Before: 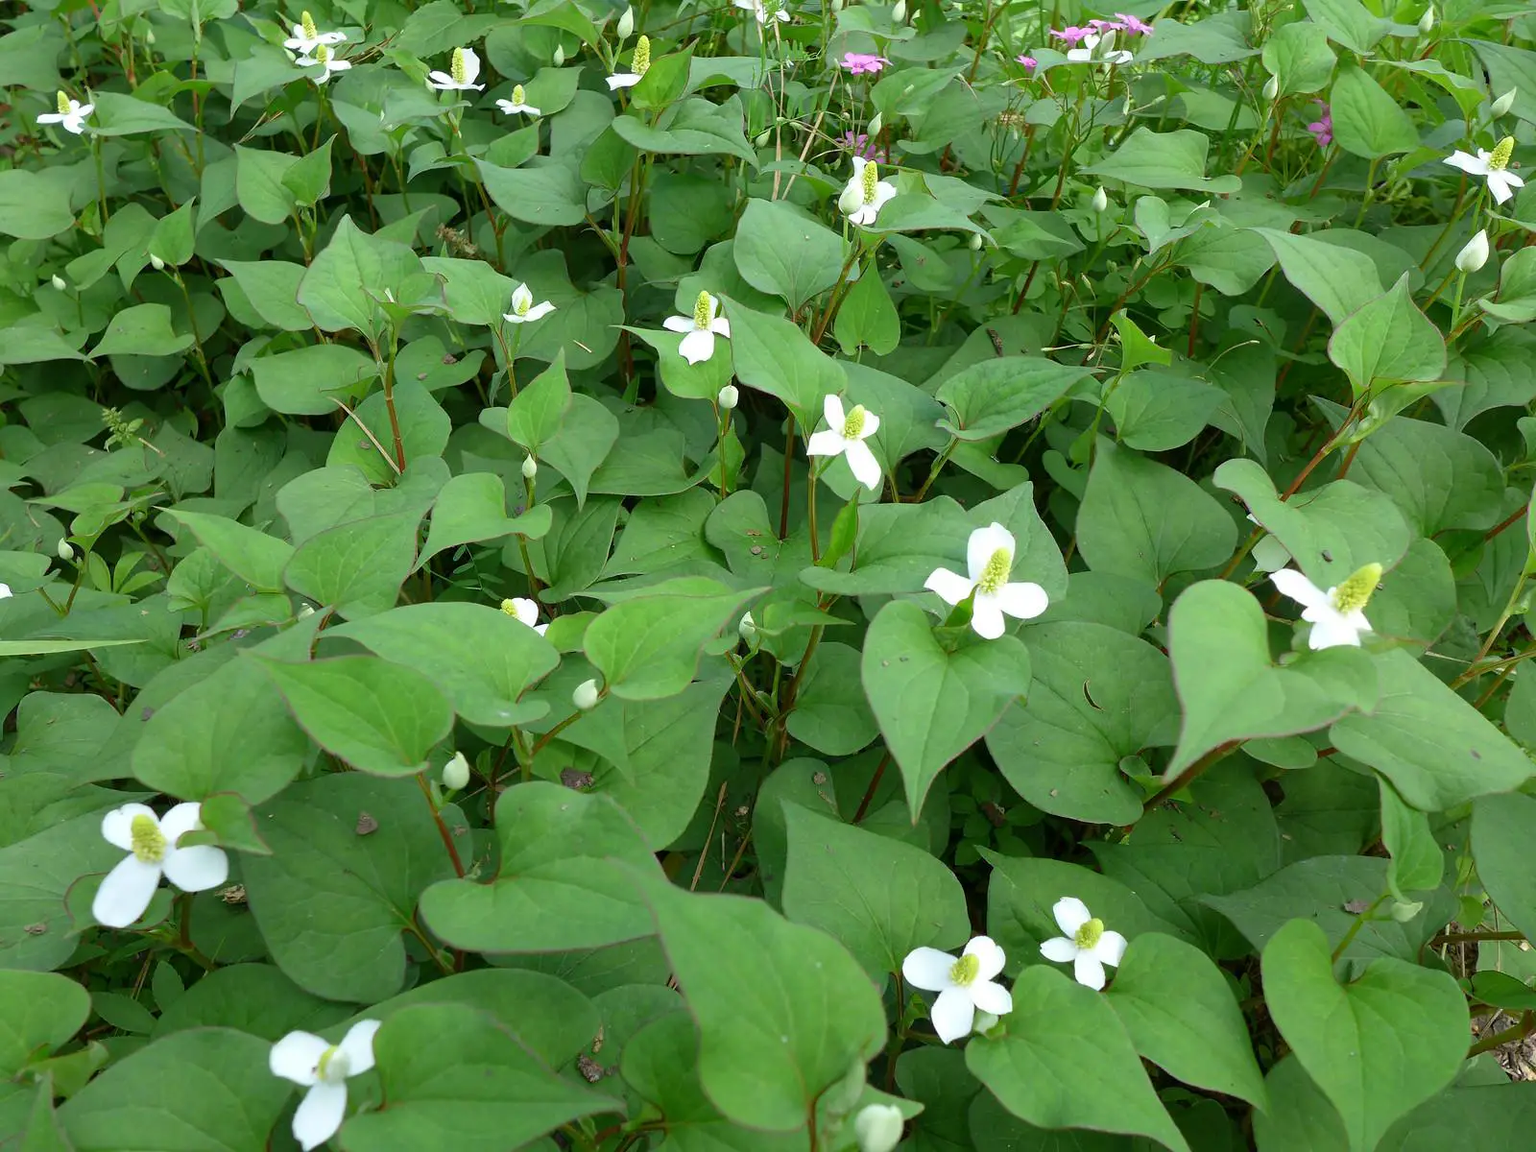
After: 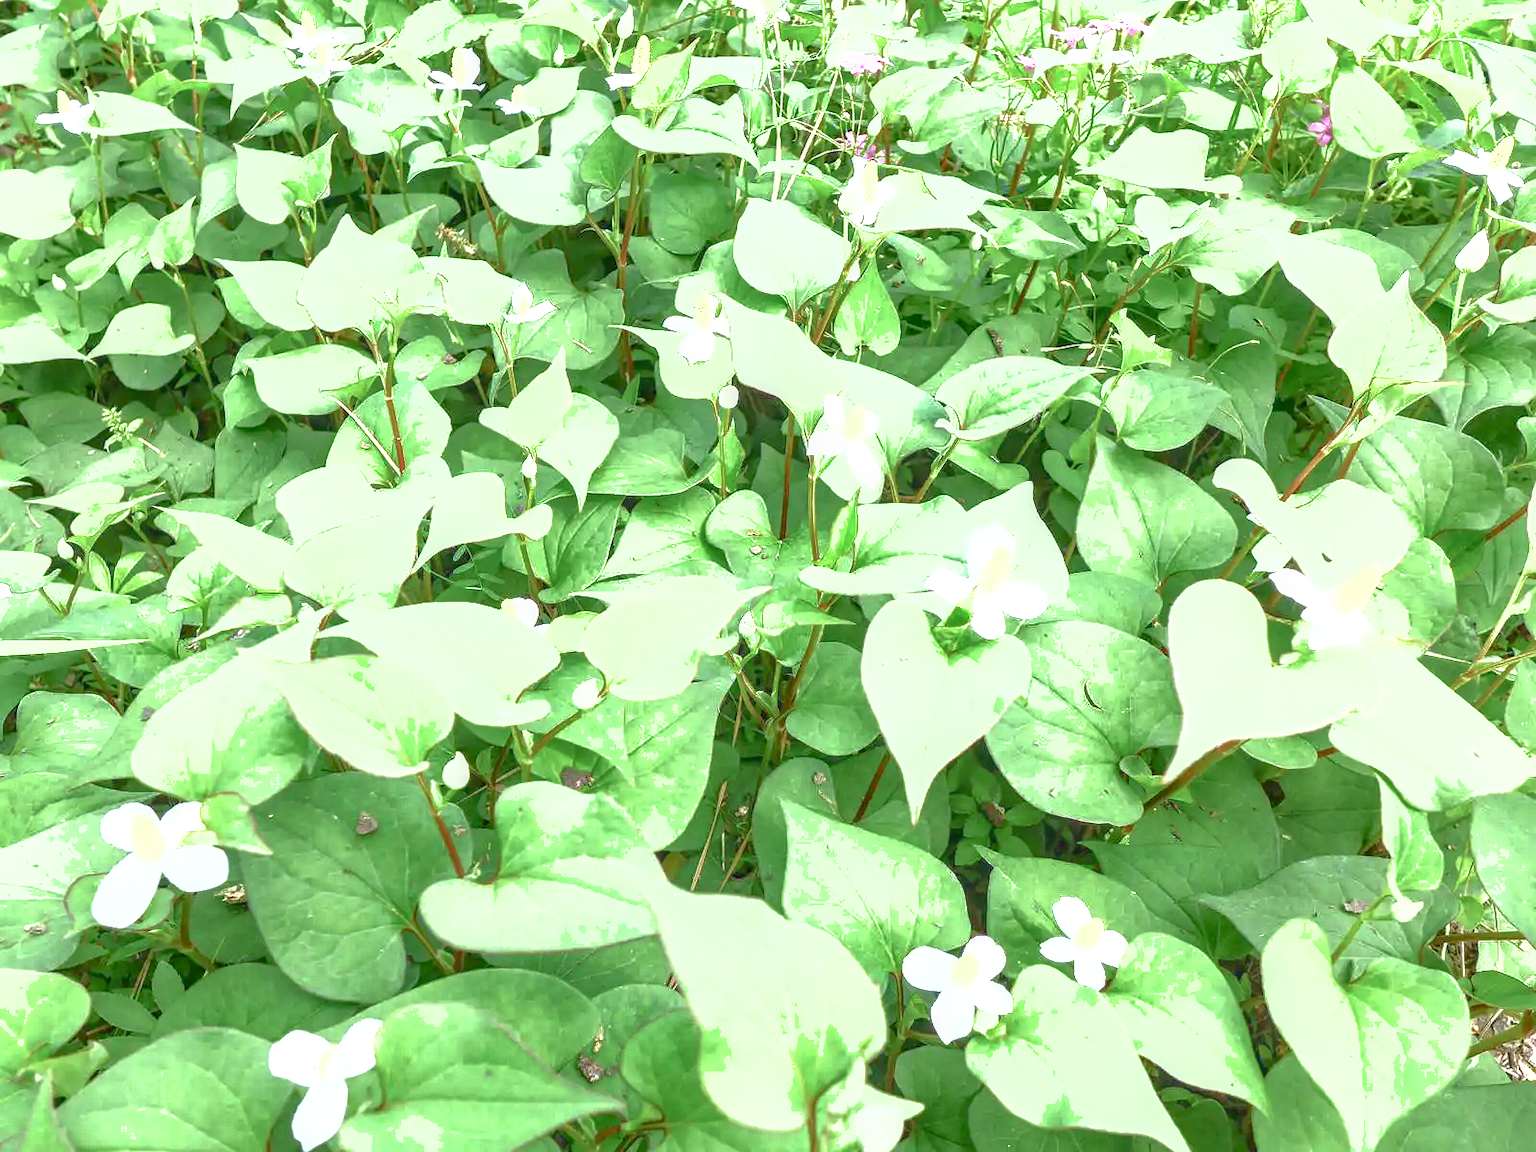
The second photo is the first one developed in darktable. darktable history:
shadows and highlights: shadows 29.83
color balance rgb: global offset › luminance 0.267%, linear chroma grading › shadows -7.195%, linear chroma grading › highlights -6.154%, linear chroma grading › global chroma -10.541%, linear chroma grading › mid-tones -7.774%, perceptual saturation grading › global saturation 20%, perceptual saturation grading › highlights -49.144%, perceptual saturation grading › shadows 25.919%, global vibrance 20%
exposure: exposure 2 EV, compensate highlight preservation false
local contrast: highlights 1%, shadows 4%, detail 133%
